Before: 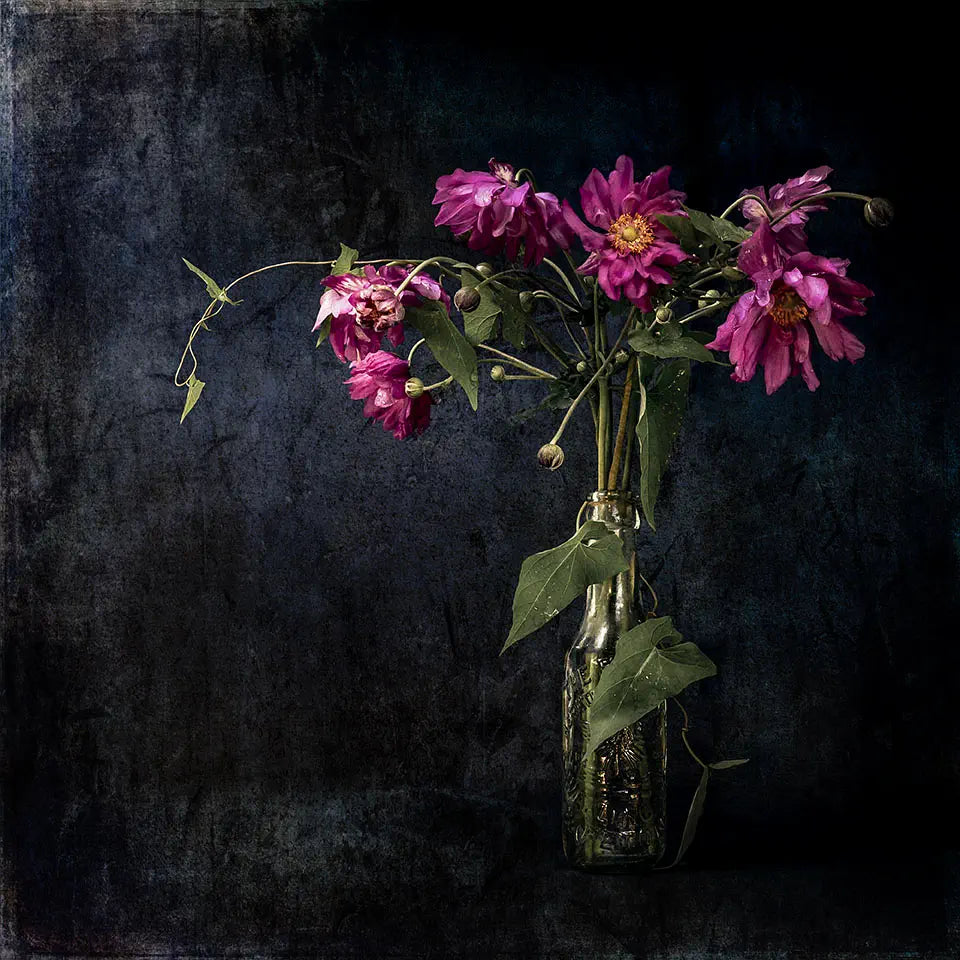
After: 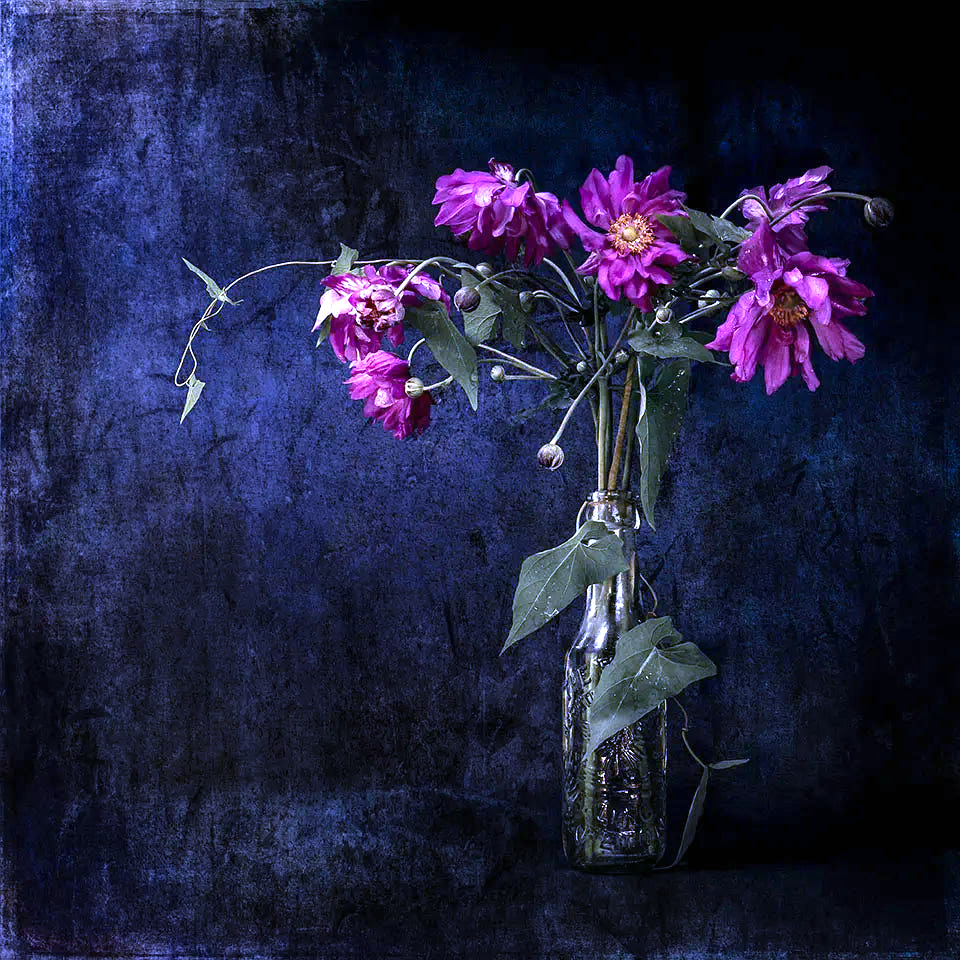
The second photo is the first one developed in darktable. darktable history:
color calibration: illuminant custom, x 0.368, y 0.373, temperature 4330.32 K
white balance: red 0.98, blue 1.61
base curve: curves: ch0 [(0, 0) (0.283, 0.295) (1, 1)], preserve colors none
exposure: black level correction 0, exposure 0.7 EV, compensate exposure bias true, compensate highlight preservation false
